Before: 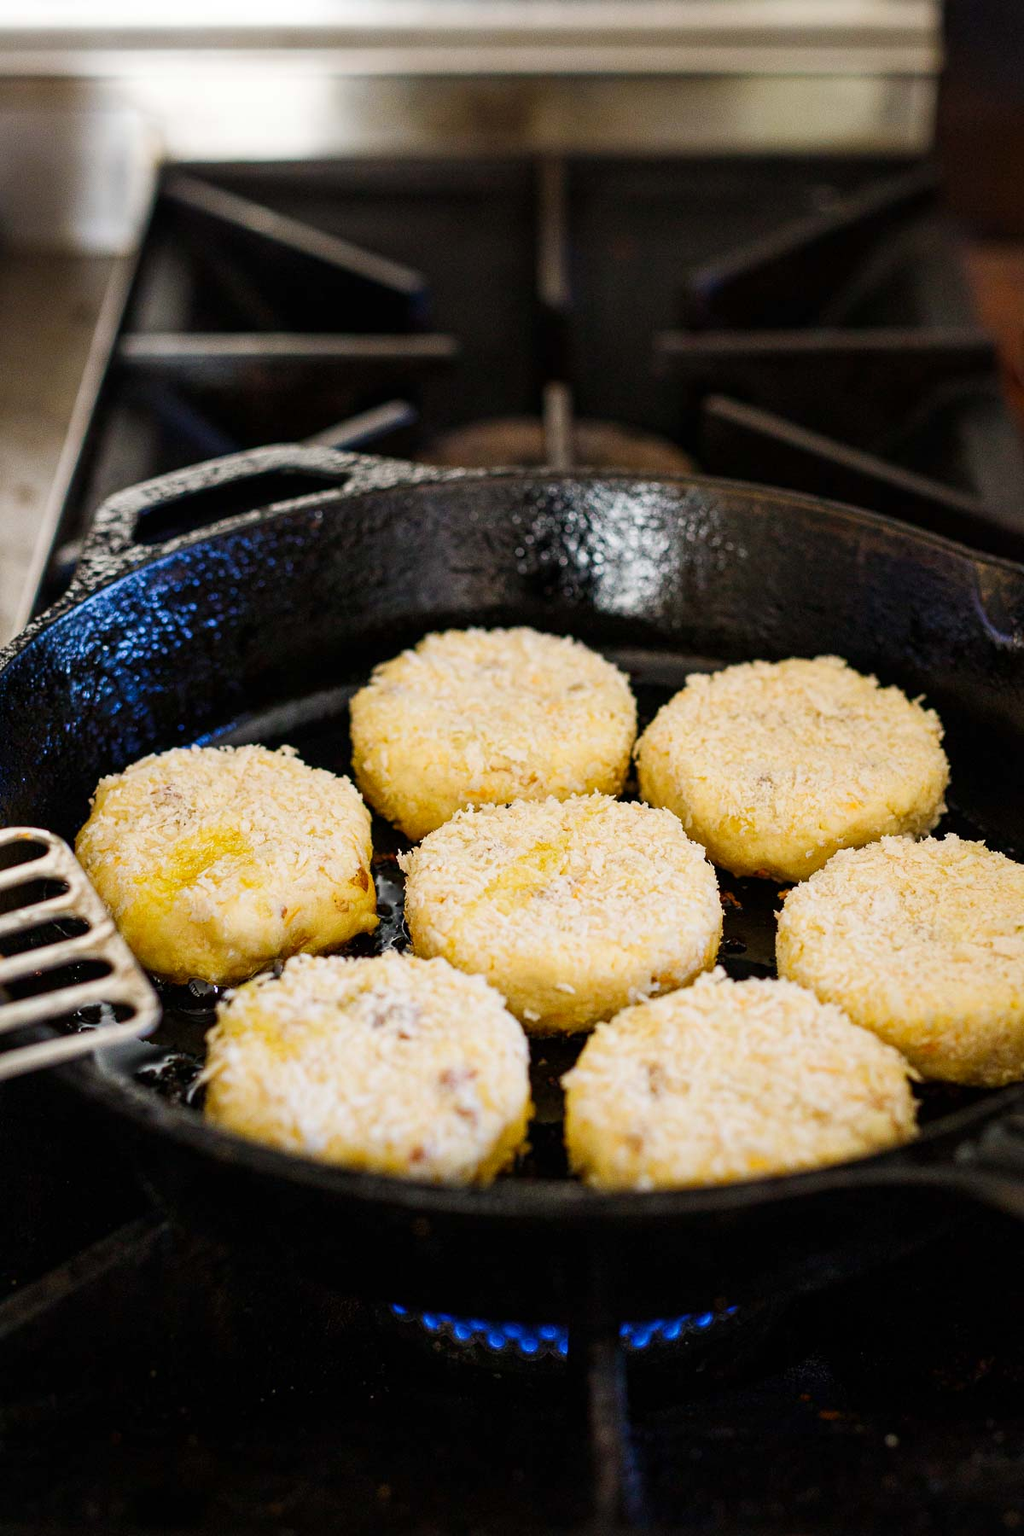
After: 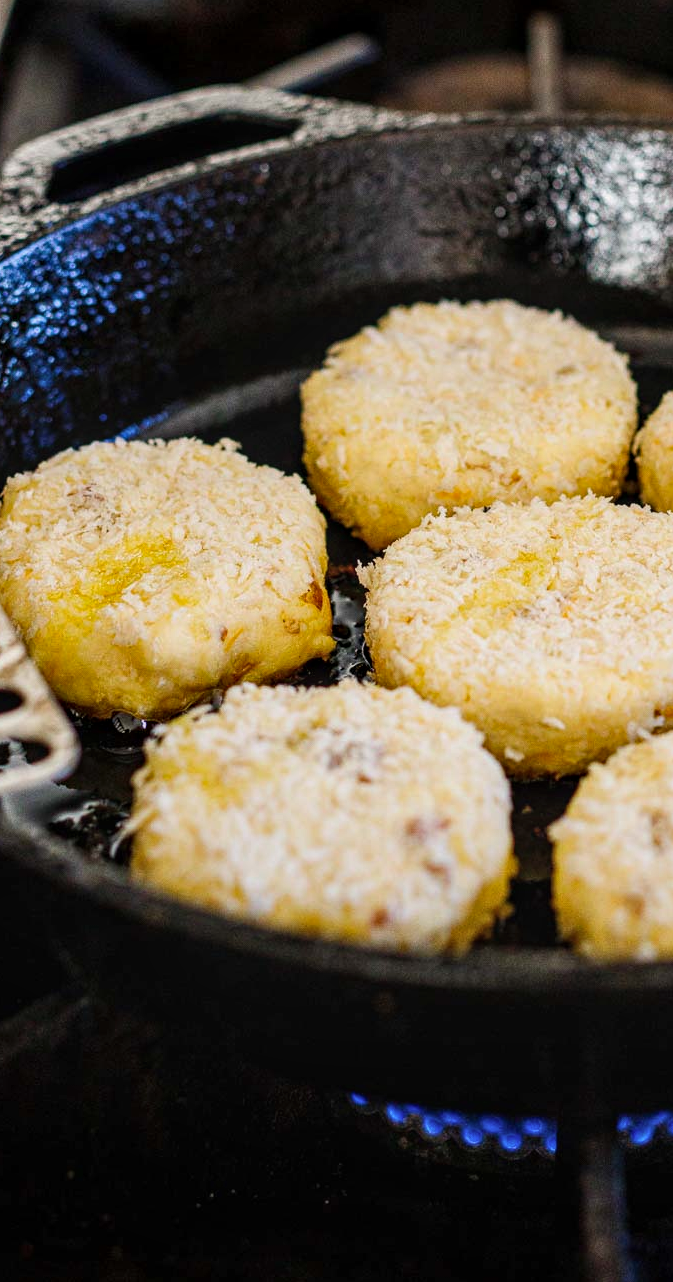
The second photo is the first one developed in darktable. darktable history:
local contrast: on, module defaults
crop: left 9.144%, top 24.202%, right 34.734%, bottom 4.543%
